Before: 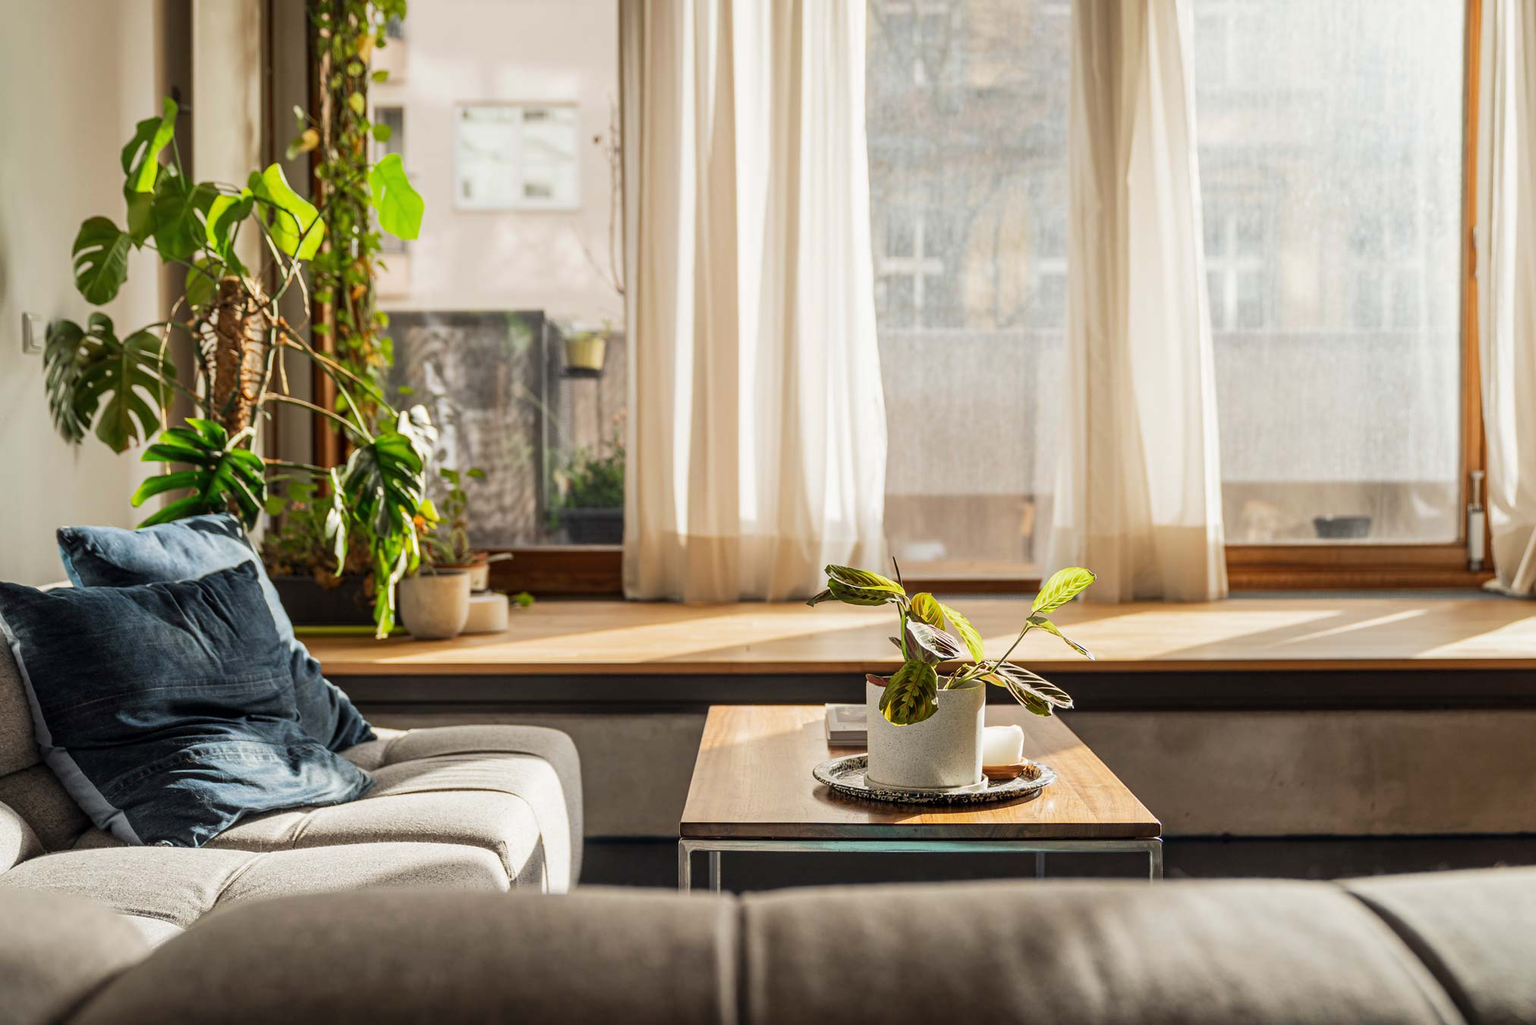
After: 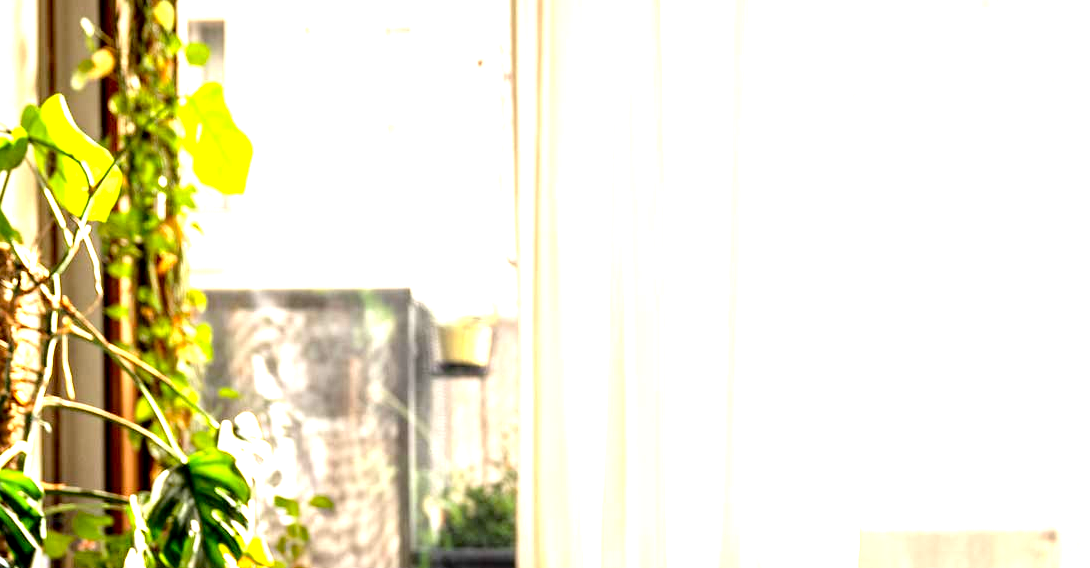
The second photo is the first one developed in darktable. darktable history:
tone equalizer: -8 EV -0.762 EV, -7 EV -0.71 EV, -6 EV -0.578 EV, -5 EV -0.376 EV, -3 EV 0.376 EV, -2 EV 0.6 EV, -1 EV 0.688 EV, +0 EV 0.731 EV, mask exposure compensation -0.5 EV
crop: left 15.141%, top 9.036%, right 31.003%, bottom 48.827%
exposure: black level correction 0.01, exposure 1 EV, compensate highlight preservation false
